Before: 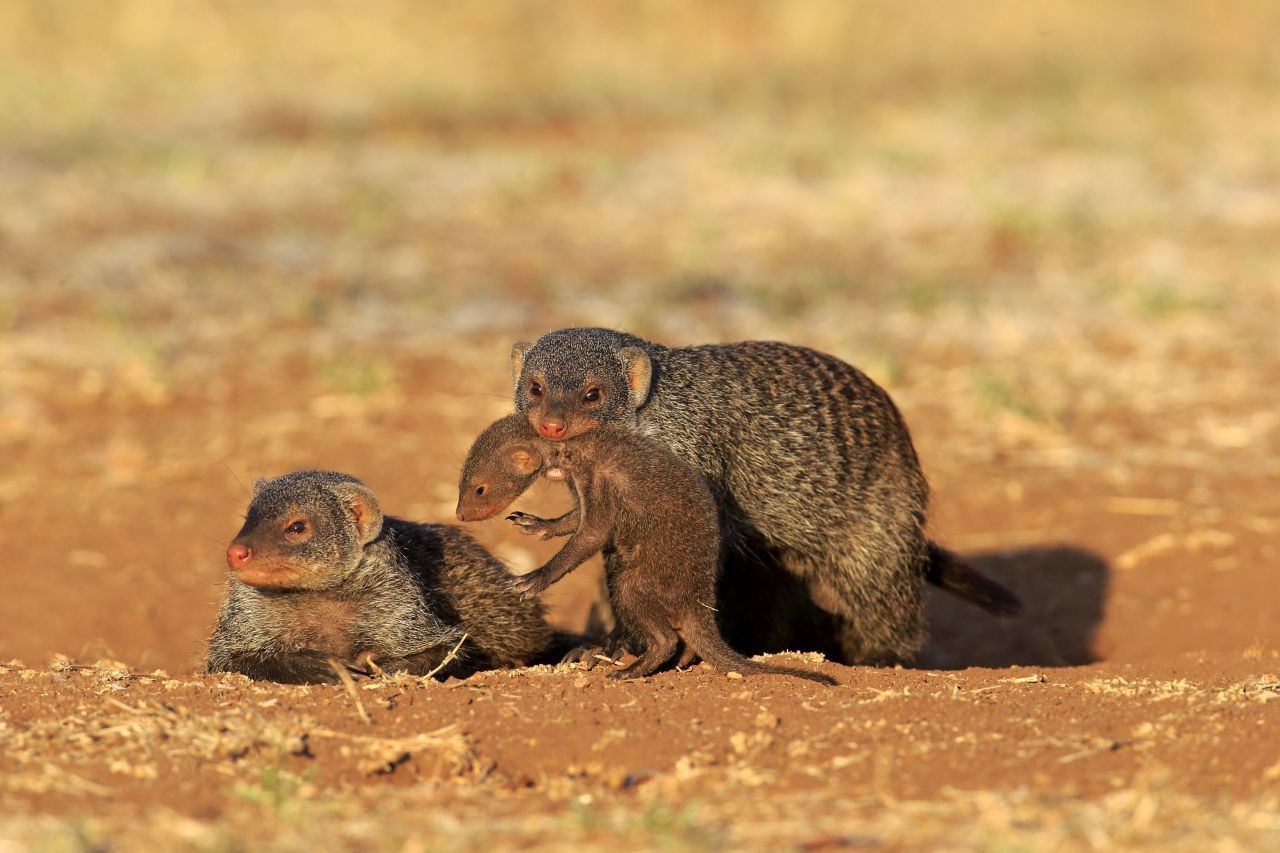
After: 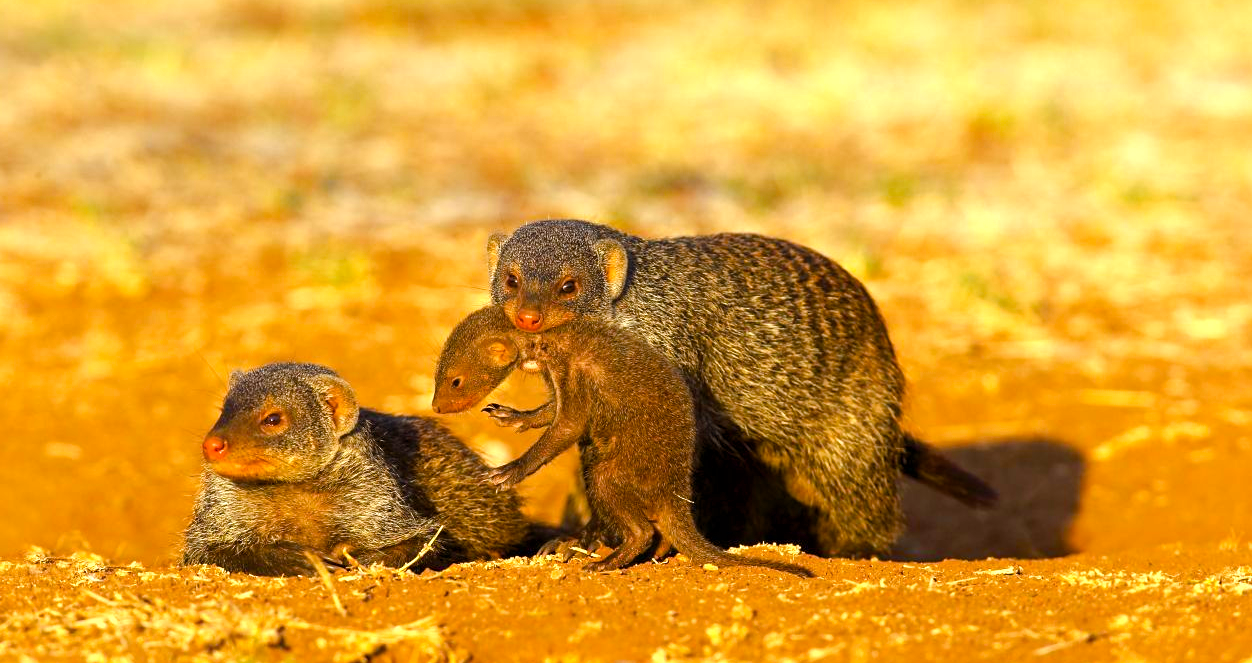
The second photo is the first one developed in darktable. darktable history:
crop and rotate: left 1.92%, top 12.88%, right 0.263%, bottom 9.331%
color balance rgb: power › chroma 0.691%, power › hue 60°, perceptual saturation grading › global saturation 20%, perceptual saturation grading › highlights 3.617%, perceptual saturation grading › shadows 49.693%, perceptual brilliance grading › global brilliance 19.727%
